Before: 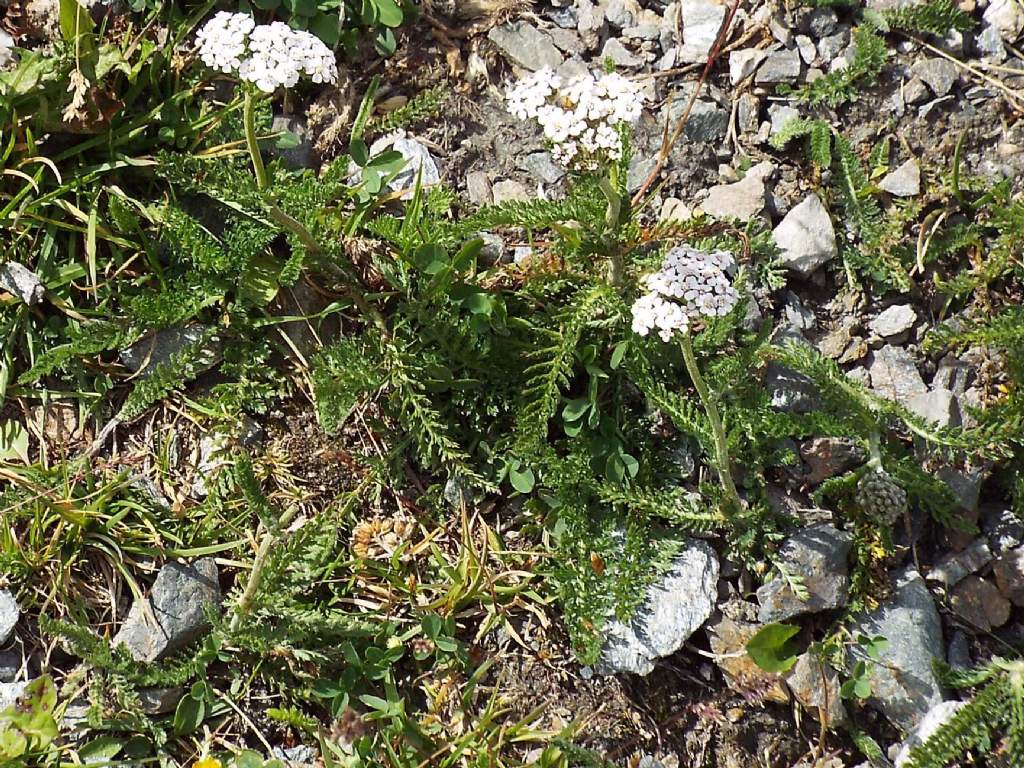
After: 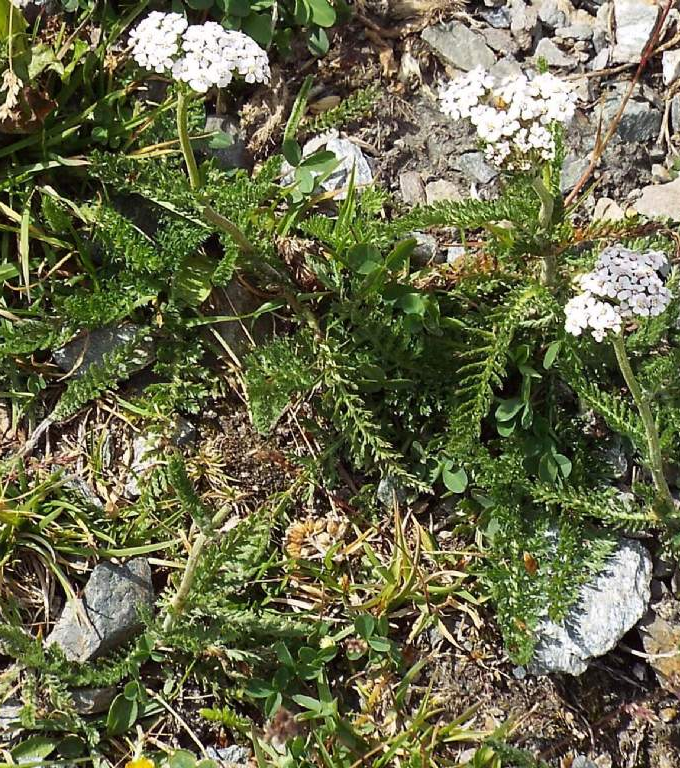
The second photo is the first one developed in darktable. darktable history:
crop and rotate: left 6.562%, right 27.013%
